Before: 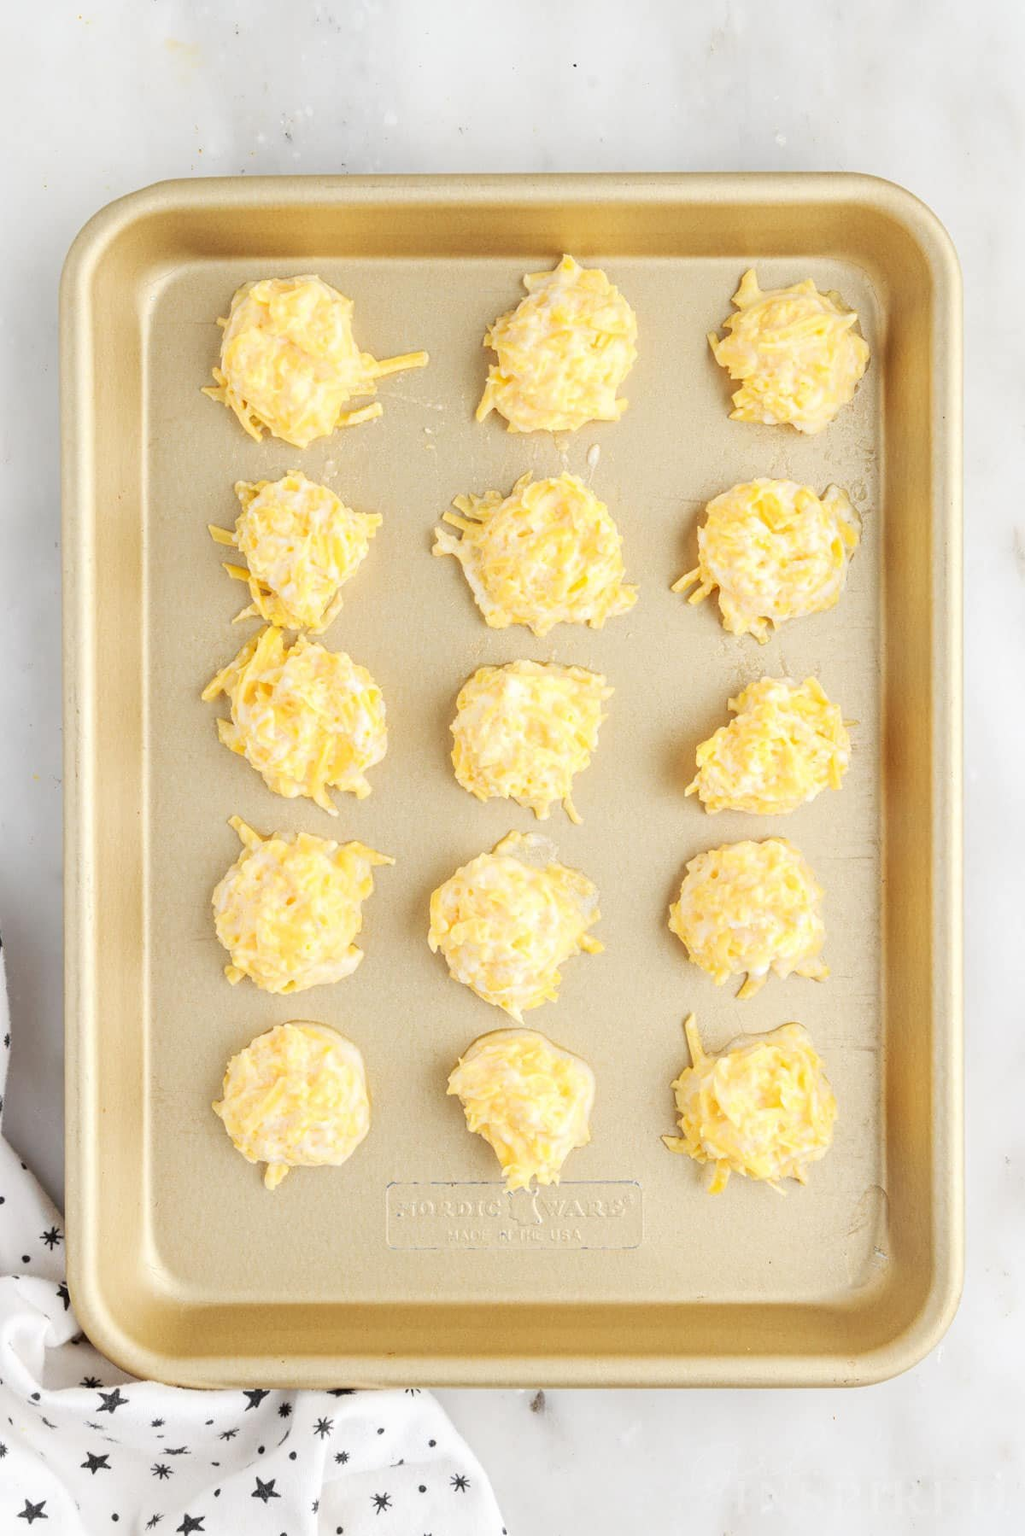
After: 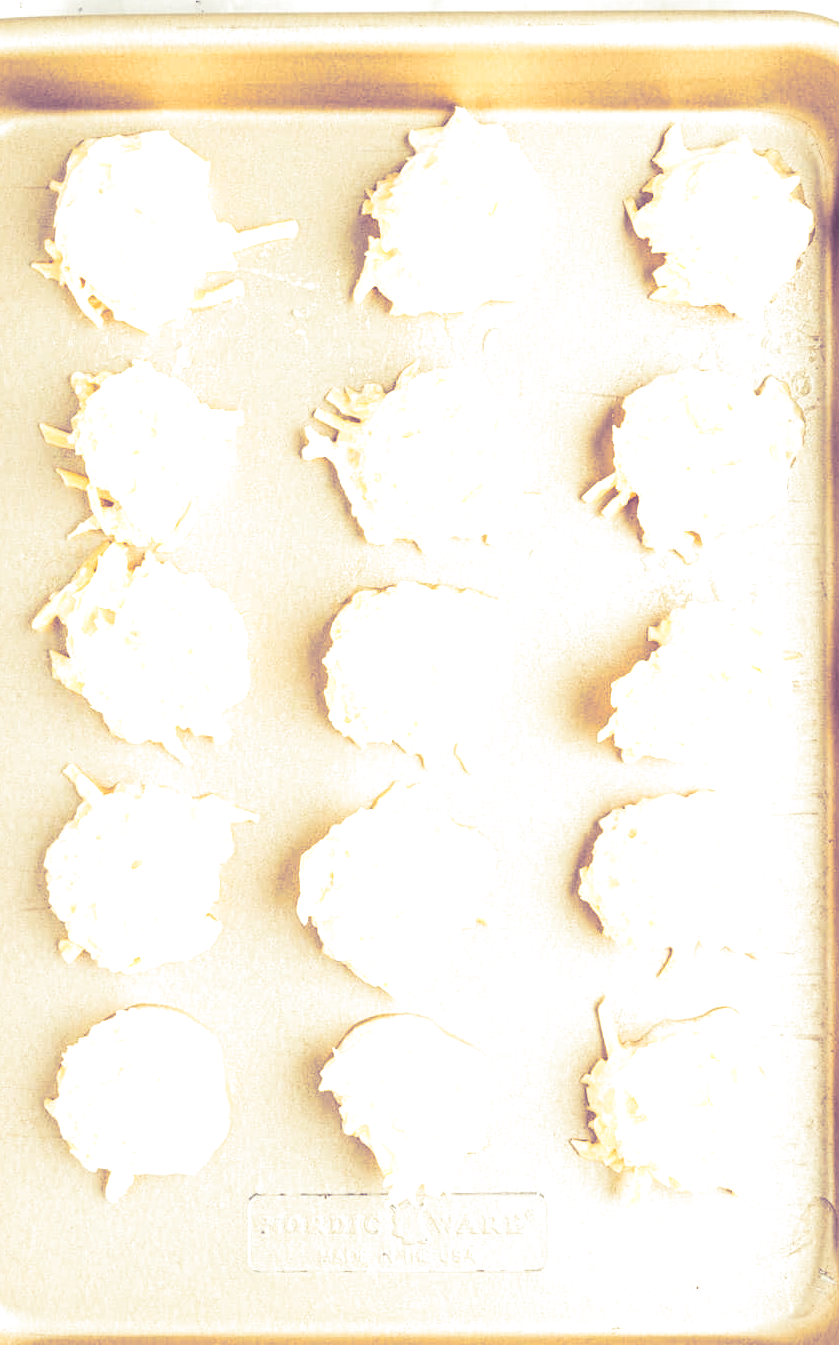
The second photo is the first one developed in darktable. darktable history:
split-toning: shadows › hue 266.4°, shadows › saturation 0.4, highlights › hue 61.2°, highlights › saturation 0.3, compress 0%
tone equalizer: -8 EV -0.75 EV, -7 EV -0.7 EV, -6 EV -0.6 EV, -5 EV -0.4 EV, -3 EV 0.4 EV, -2 EV 0.6 EV, -1 EV 0.7 EV, +0 EV 0.75 EV, edges refinement/feathering 500, mask exposure compensation -1.57 EV, preserve details no
crop and rotate: left 17.046%, top 10.659%, right 12.989%, bottom 14.553%
color zones: curves: ch0 [(0, 0.558) (0.143, 0.559) (0.286, 0.529) (0.429, 0.505) (0.571, 0.5) (0.714, 0.5) (0.857, 0.5) (1, 0.558)]; ch1 [(0, 0.469) (0.01, 0.469) (0.12, 0.446) (0.248, 0.469) (0.5, 0.5) (0.748, 0.5) (0.99, 0.469) (1, 0.469)]
